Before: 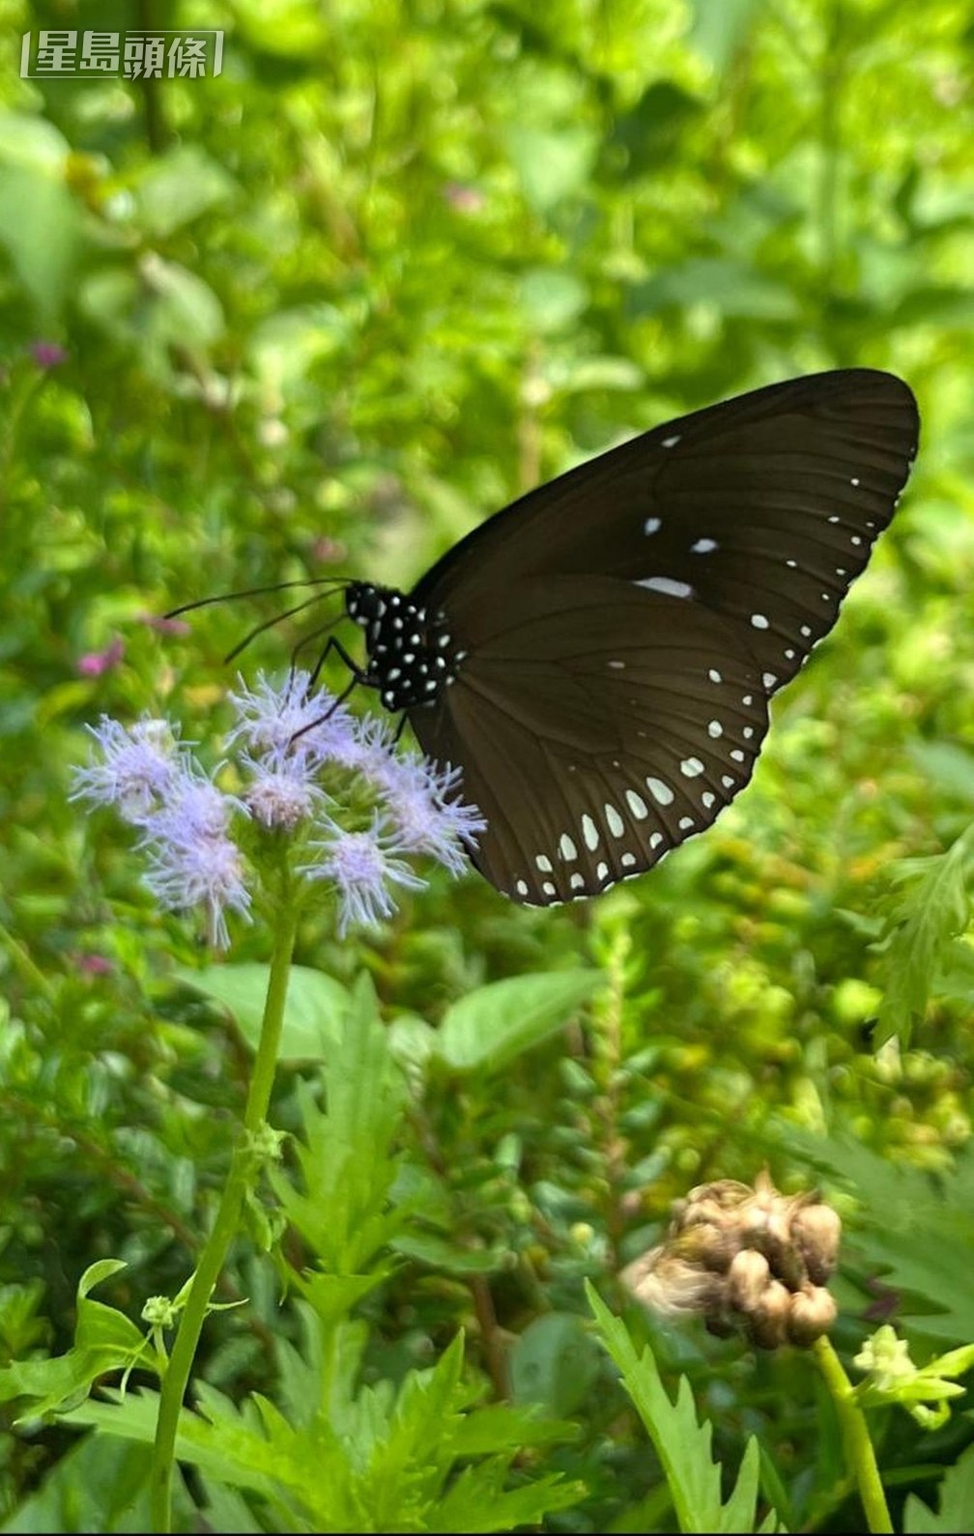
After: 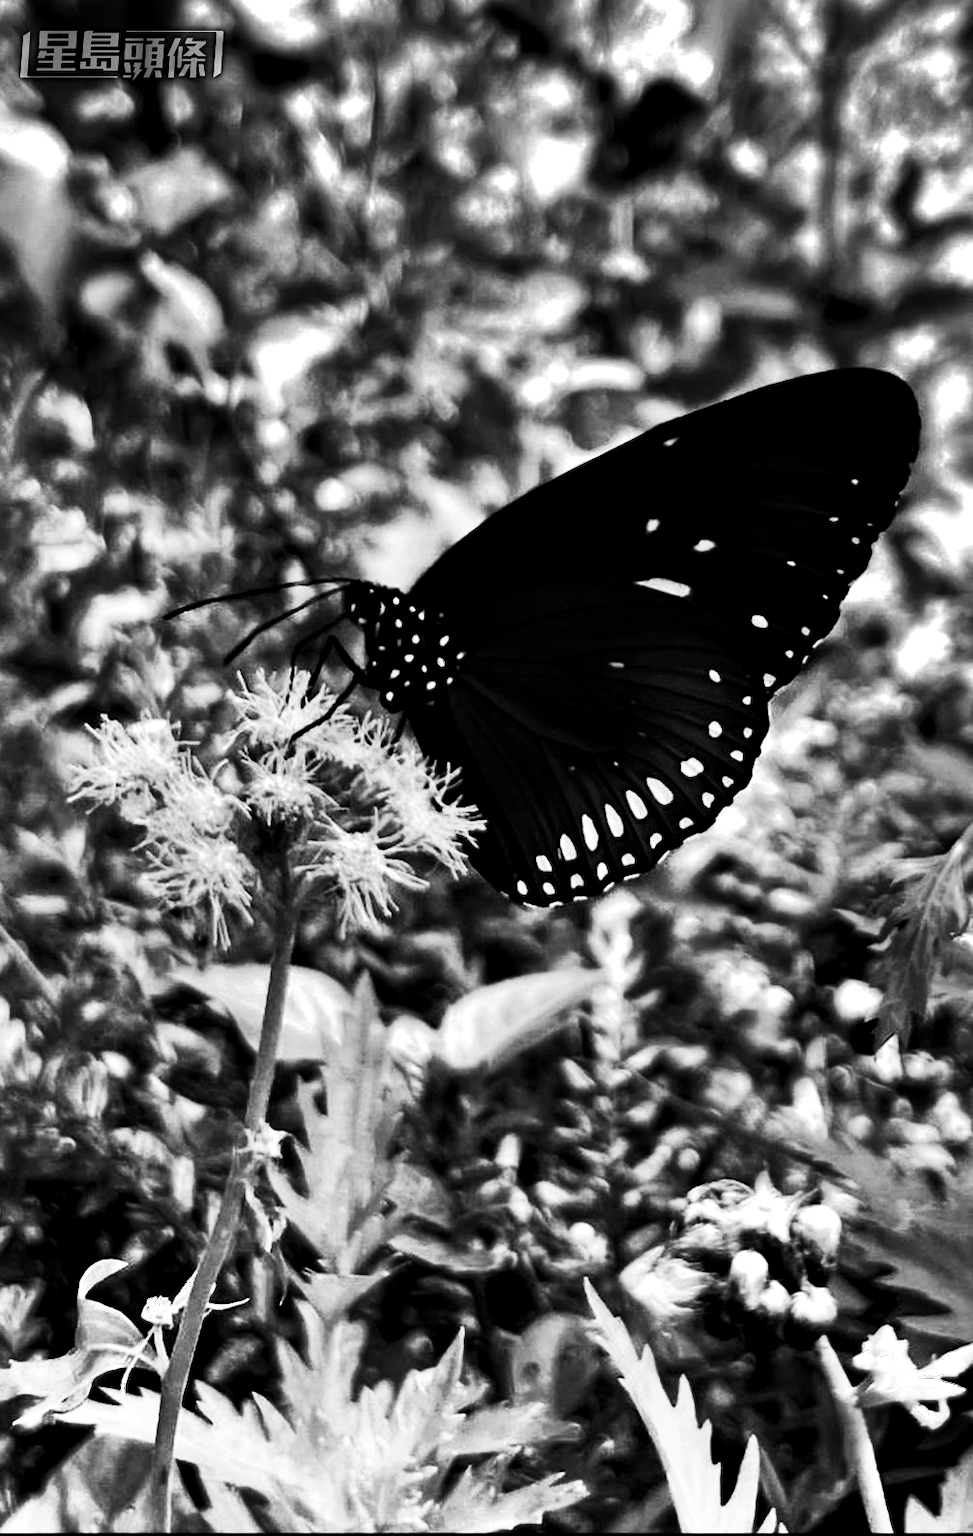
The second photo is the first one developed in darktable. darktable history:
exposure: exposure -0.05 EV
contrast brightness saturation: contrast 0.02, brightness -1, saturation -1
color balance rgb: shadows lift › luminance -20%, power › hue 72.24°, highlights gain › luminance 15%, global offset › hue 171.6°, perceptual saturation grading › highlights -30%, perceptual saturation grading › shadows 20%, global vibrance 30%, contrast 10%
shadows and highlights: radius 123.98, shadows 100, white point adjustment -3, highlights -100, highlights color adjustment 89.84%, soften with gaussian
local contrast: mode bilateral grid, contrast 25, coarseness 47, detail 151%, midtone range 0.2
